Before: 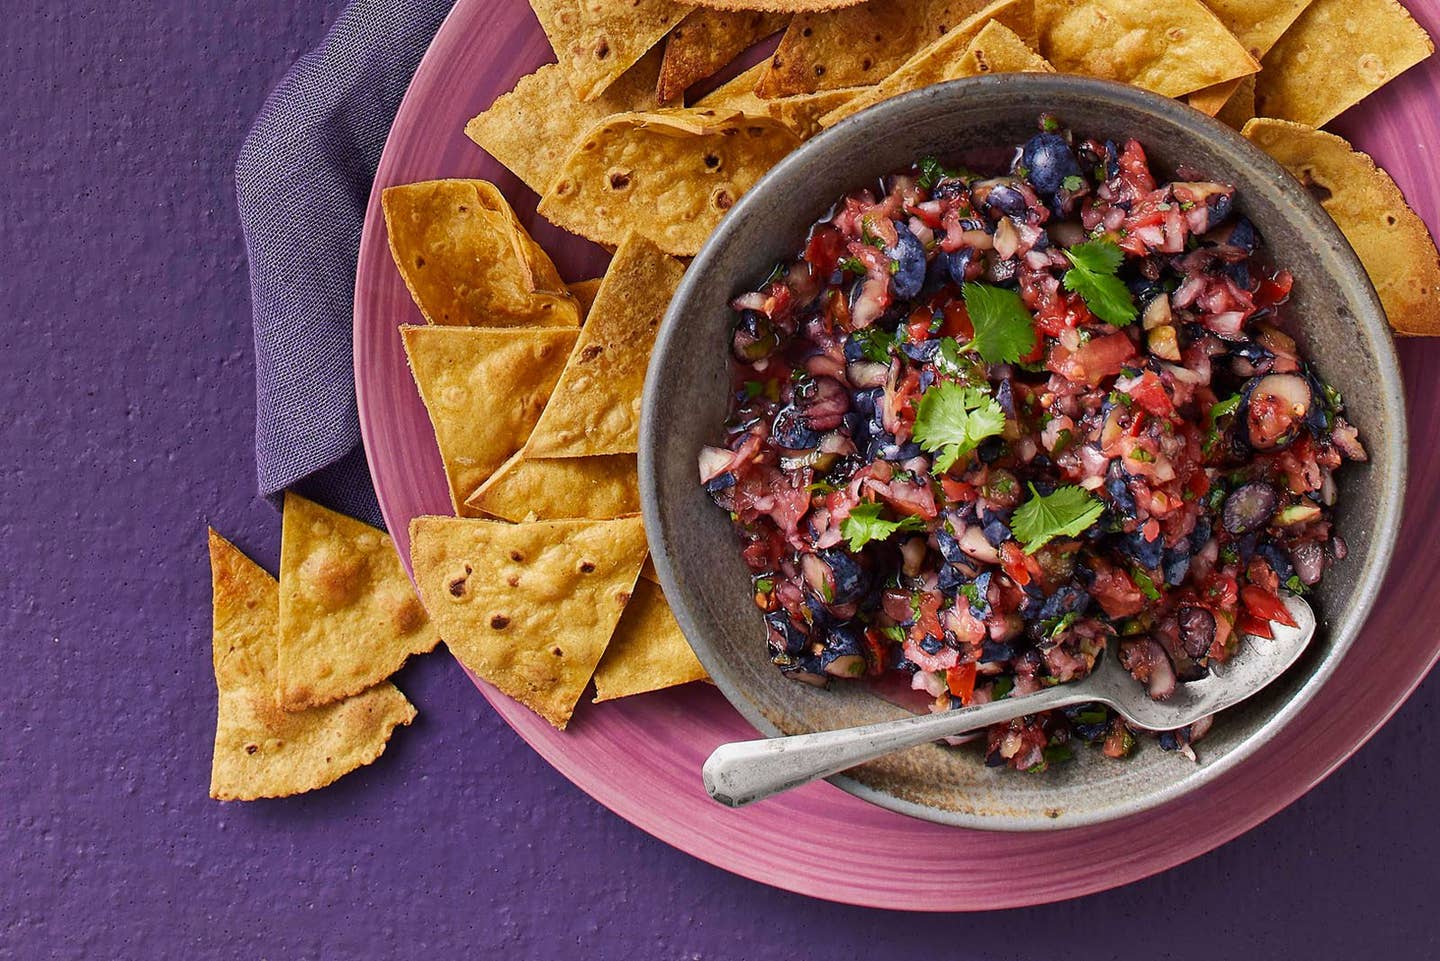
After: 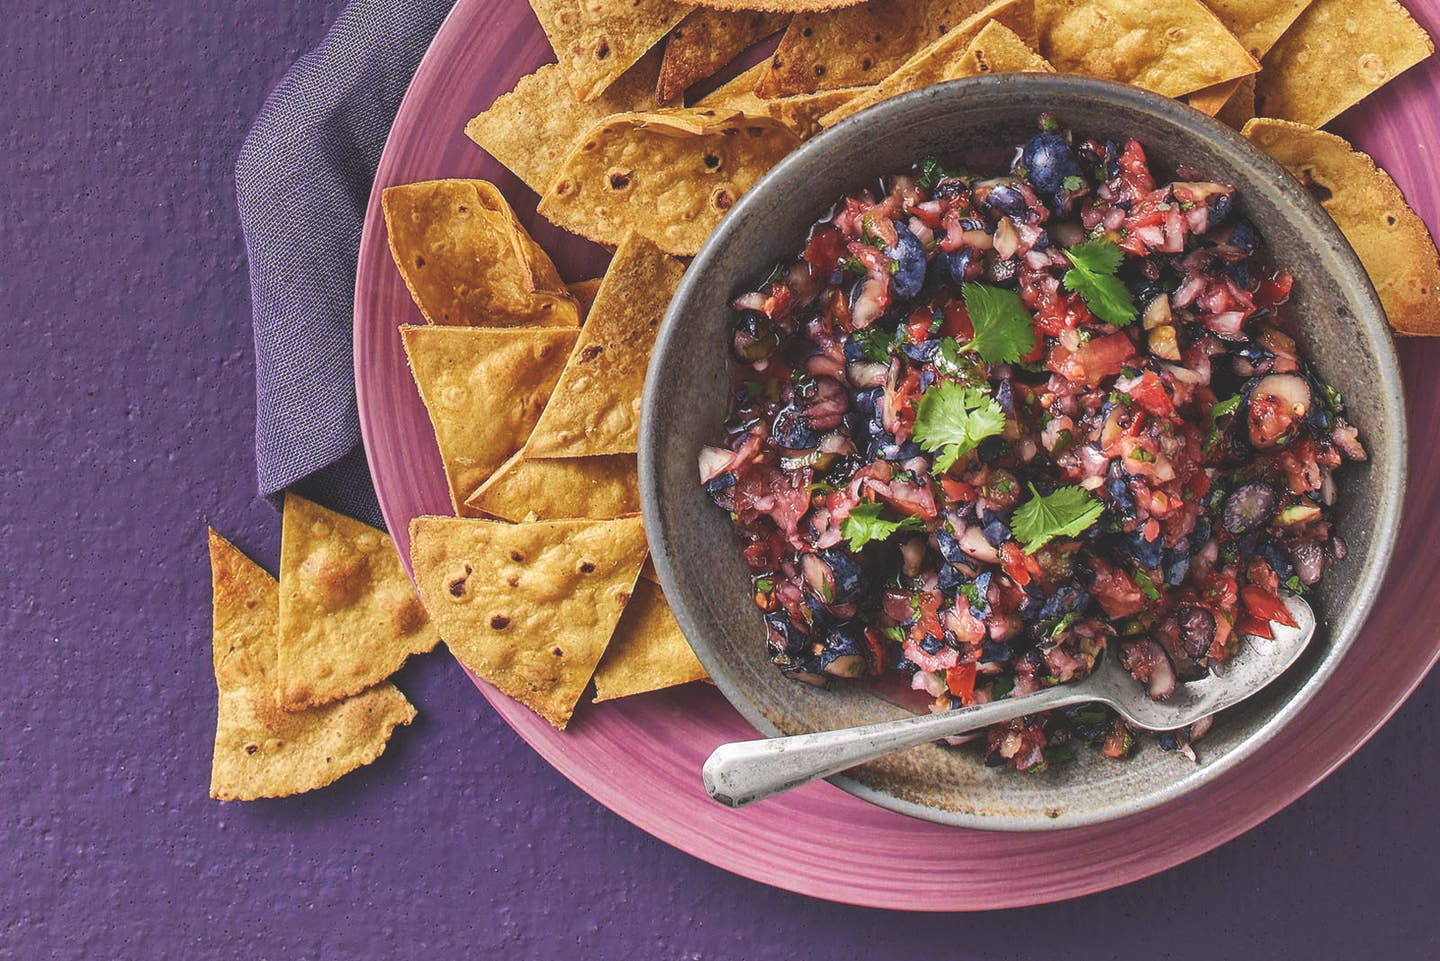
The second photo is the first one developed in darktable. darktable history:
local contrast: on, module defaults
exposure: black level correction -0.027, compensate highlight preservation false
tone equalizer: edges refinement/feathering 500, mask exposure compensation -1.57 EV, preserve details no
